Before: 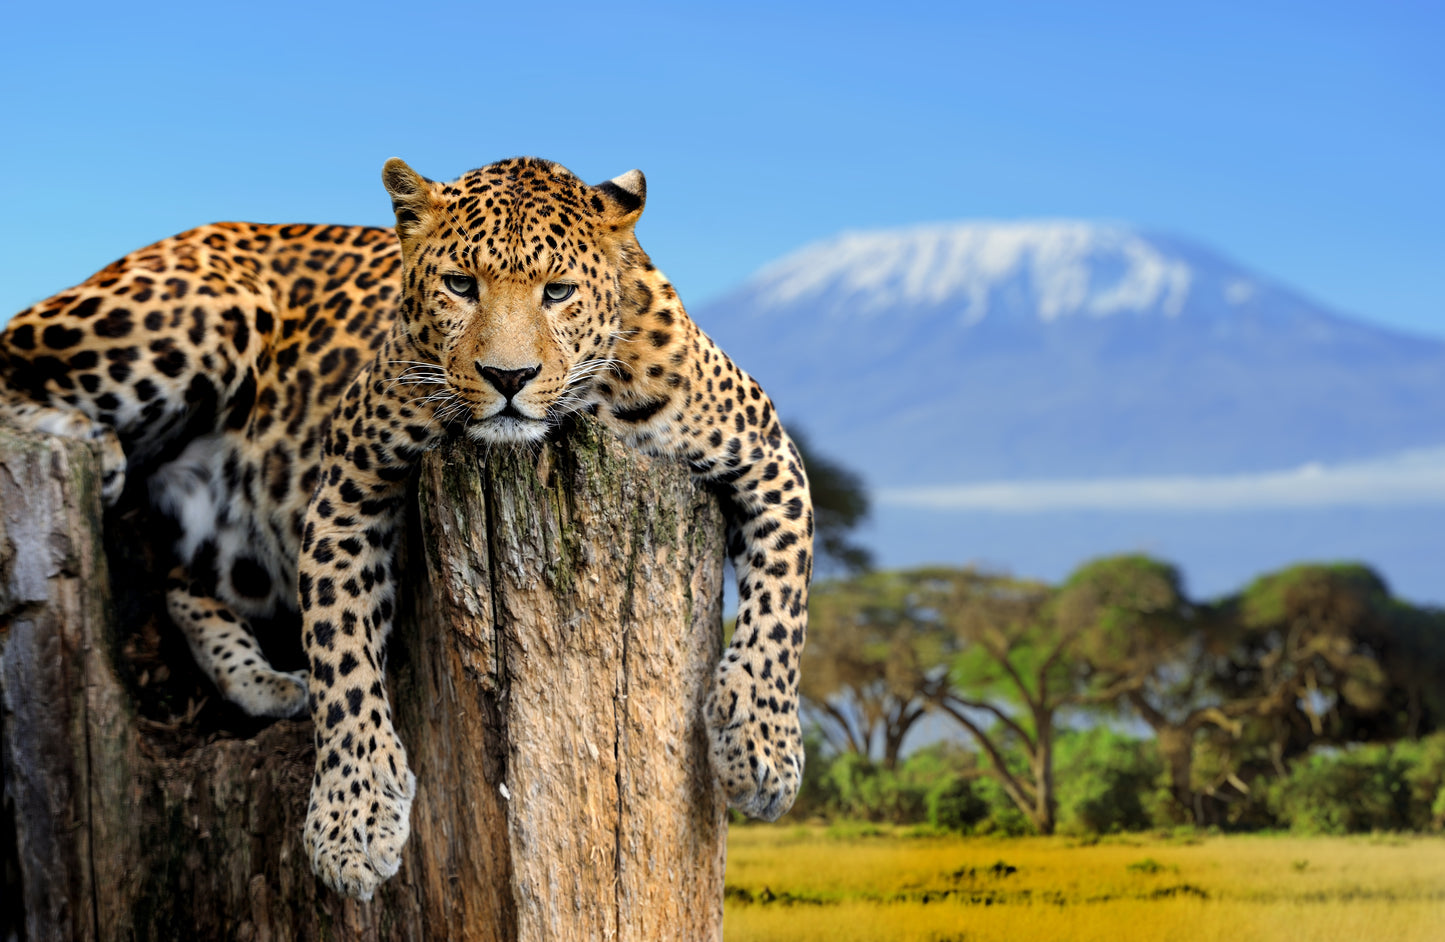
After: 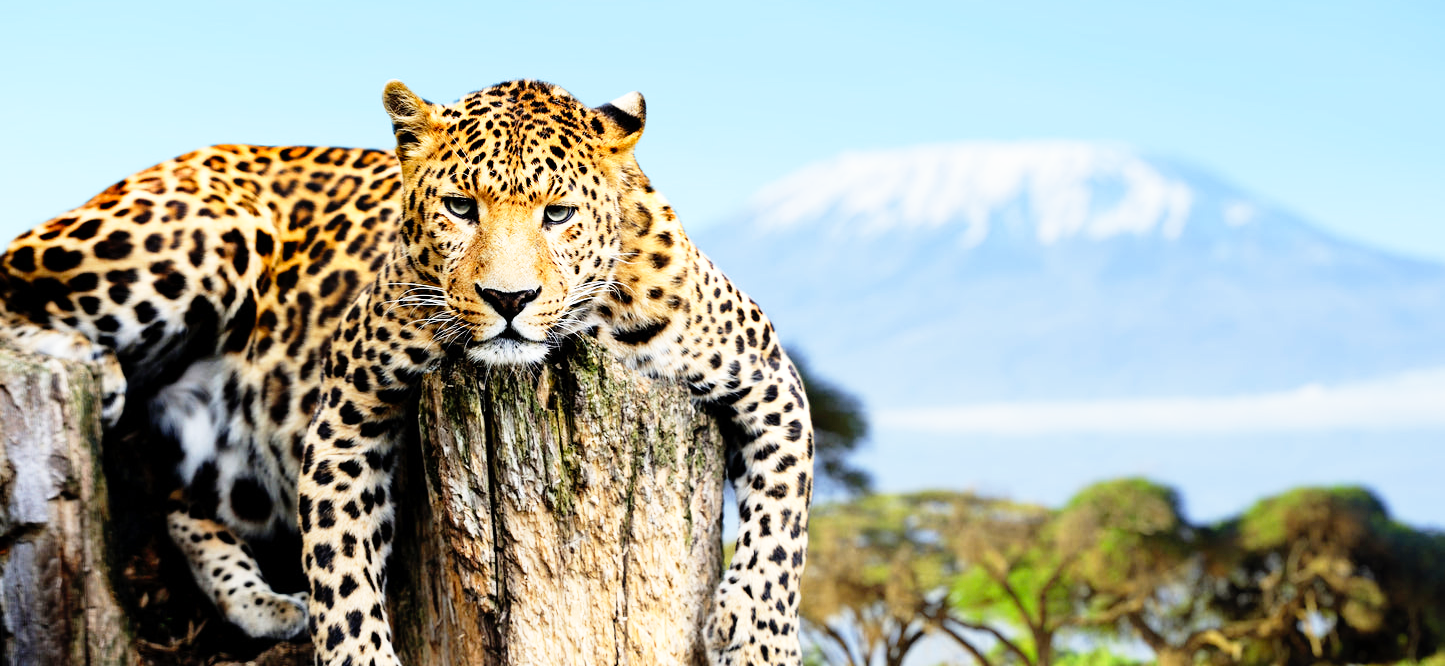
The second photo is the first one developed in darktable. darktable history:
base curve: curves: ch0 [(0, 0) (0.012, 0.01) (0.073, 0.168) (0.31, 0.711) (0.645, 0.957) (1, 1)], preserve colors none
crop and rotate: top 8.293%, bottom 20.996%
